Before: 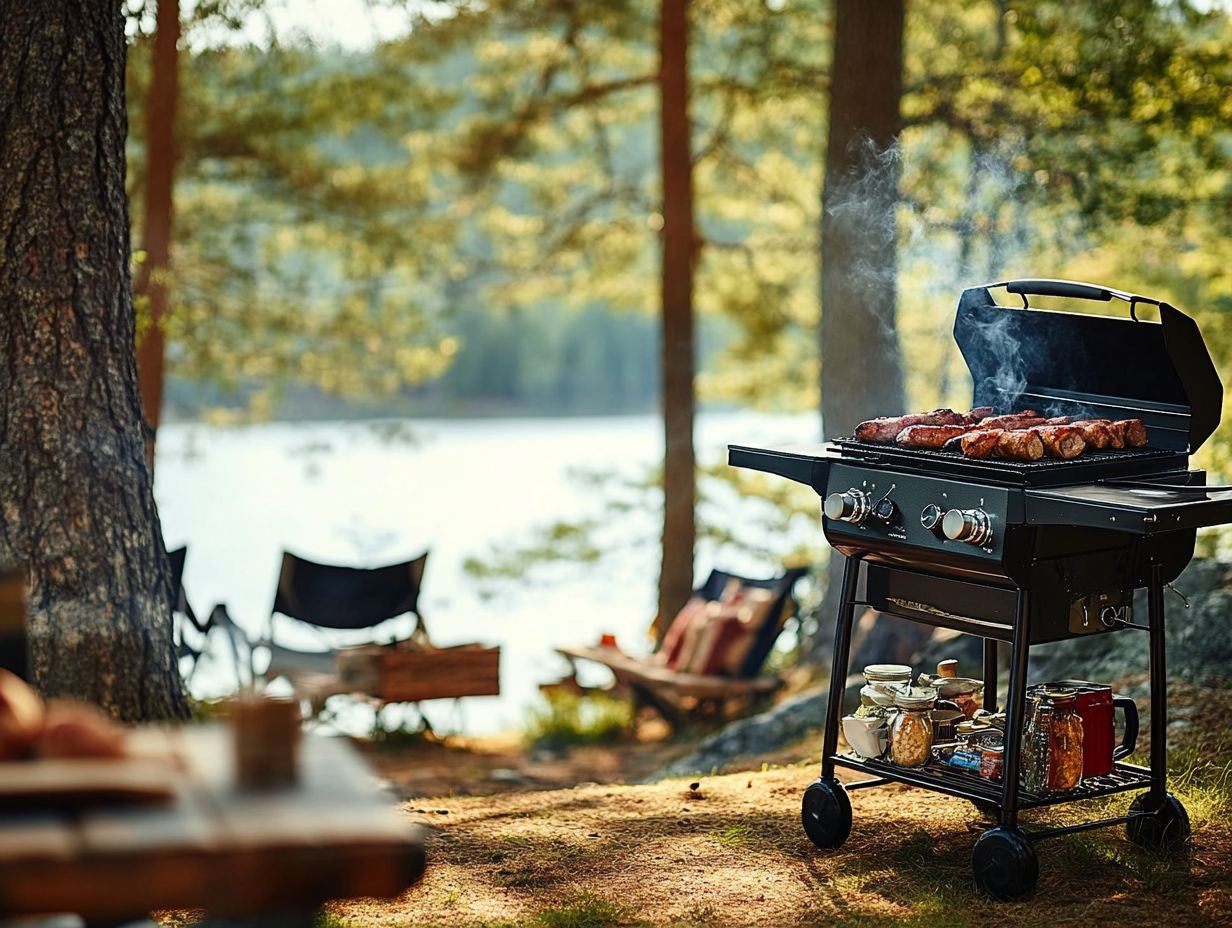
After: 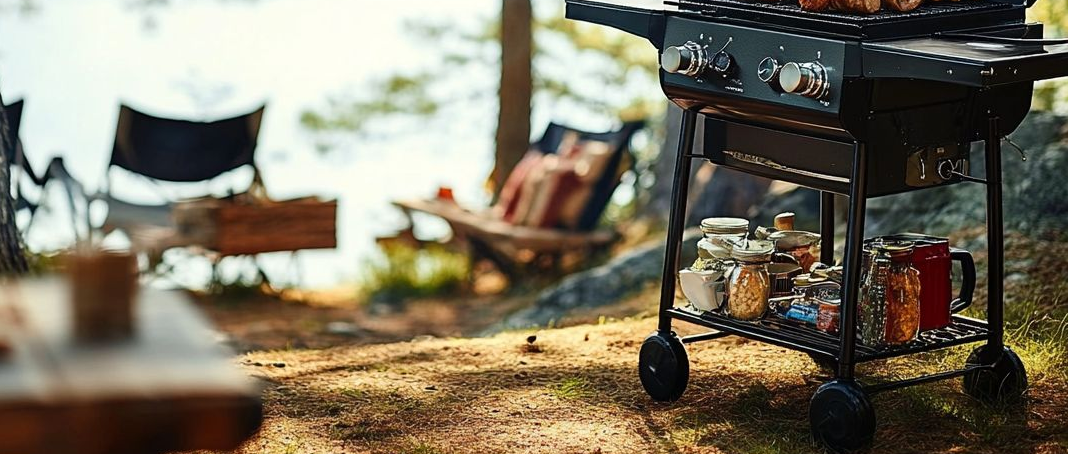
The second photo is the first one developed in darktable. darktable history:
crop and rotate: left 13.26%, top 48.199%, bottom 2.812%
